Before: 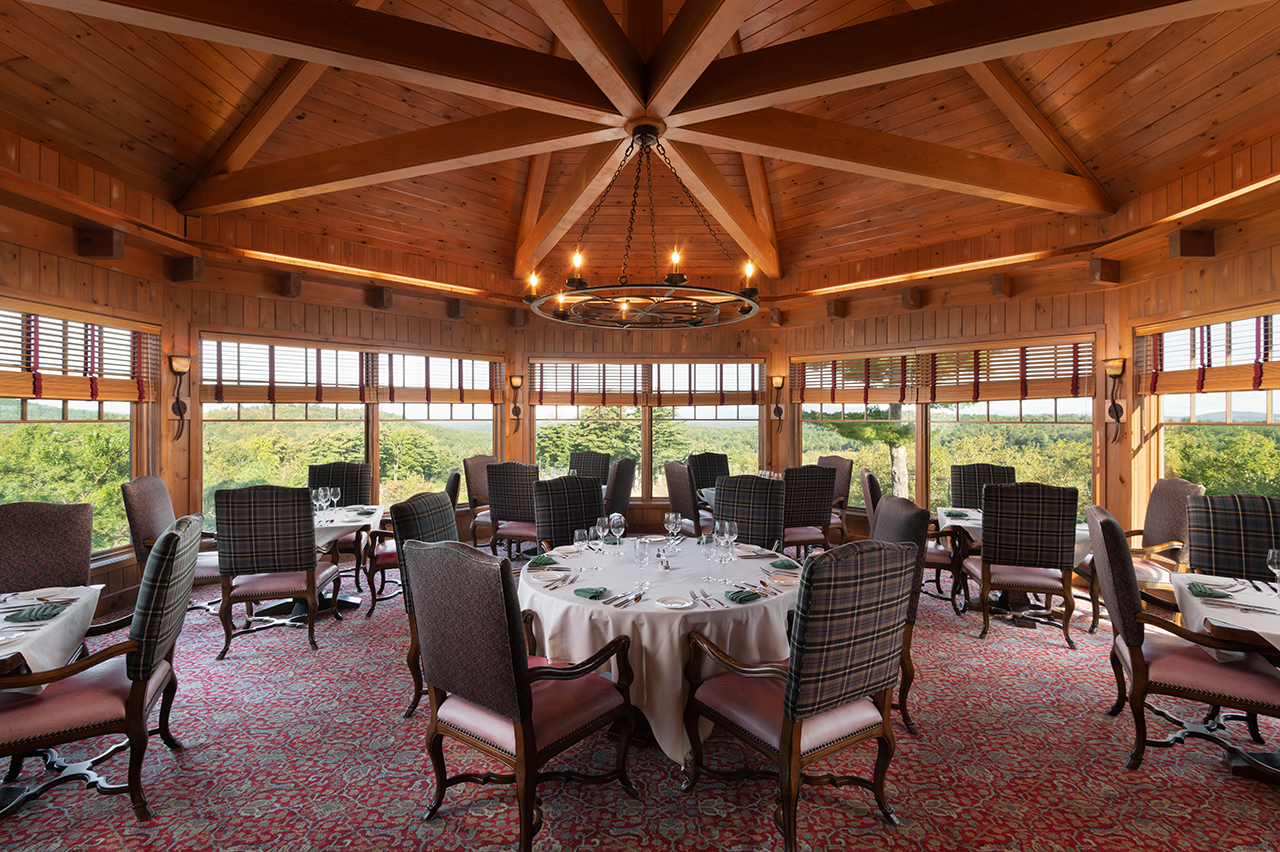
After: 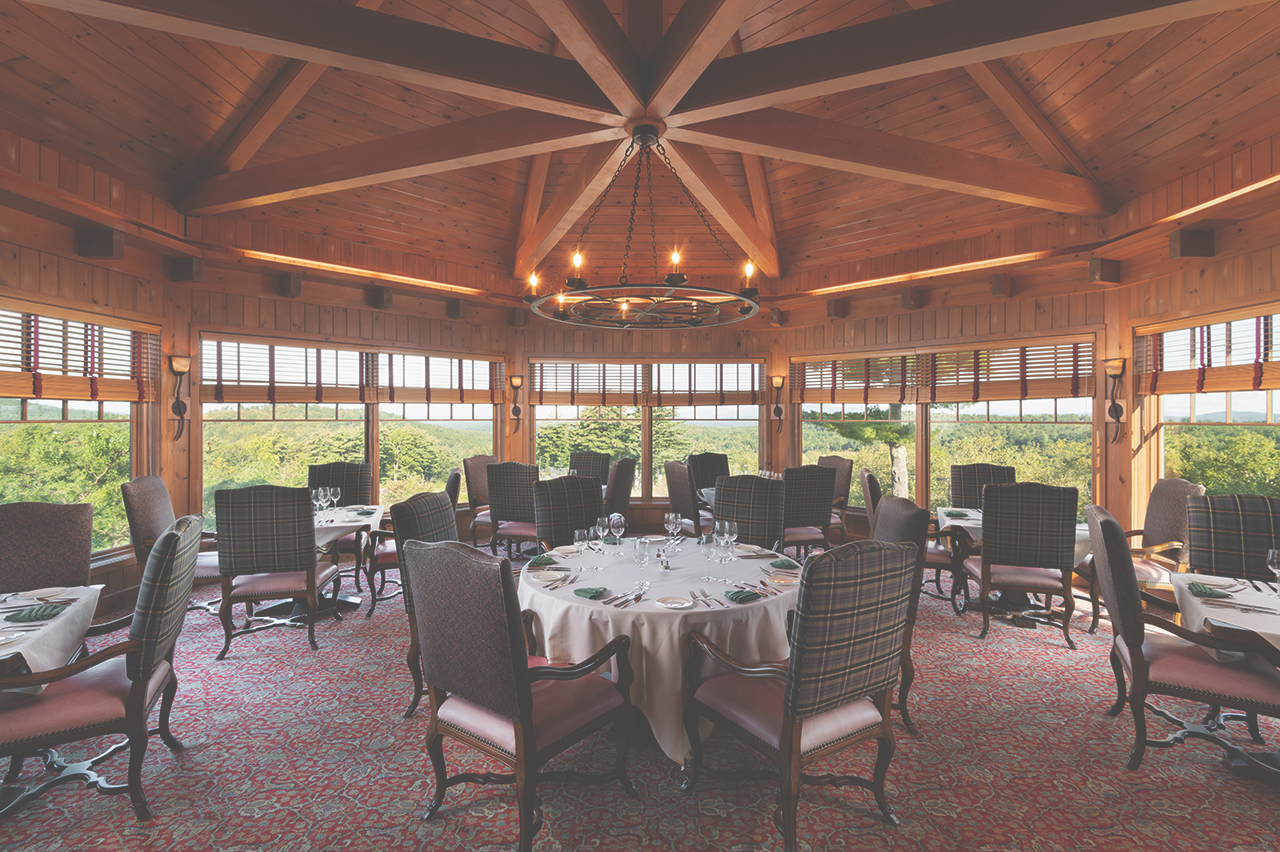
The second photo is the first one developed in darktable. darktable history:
exposure: black level correction -0.061, exposure -0.049 EV, compensate highlight preservation false
